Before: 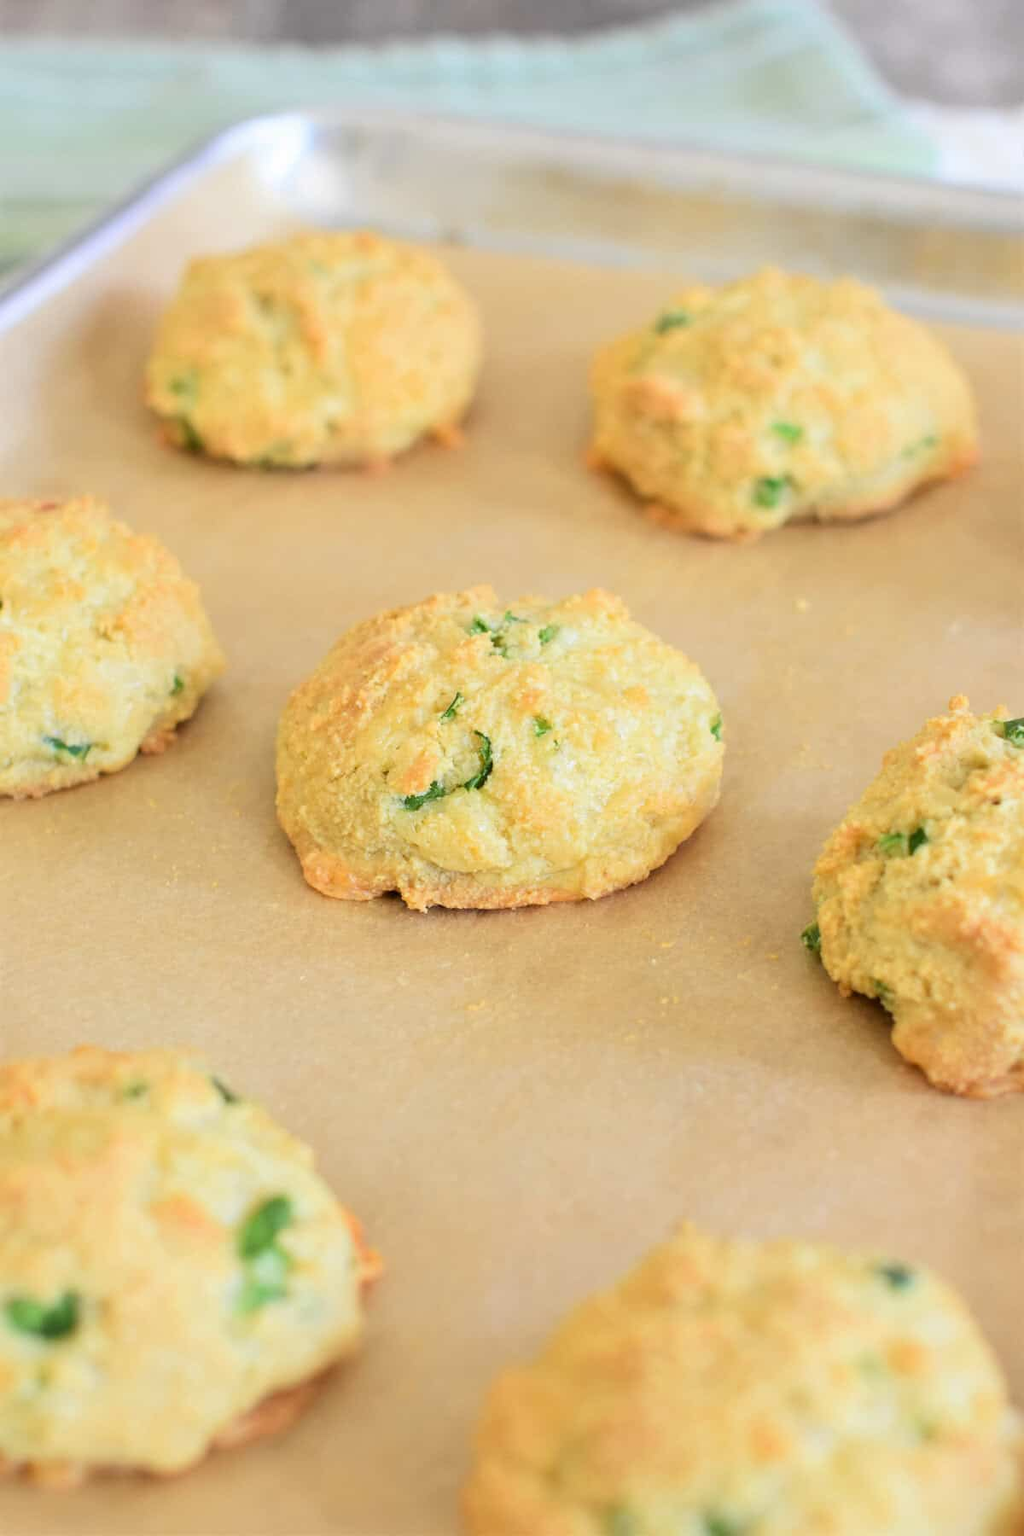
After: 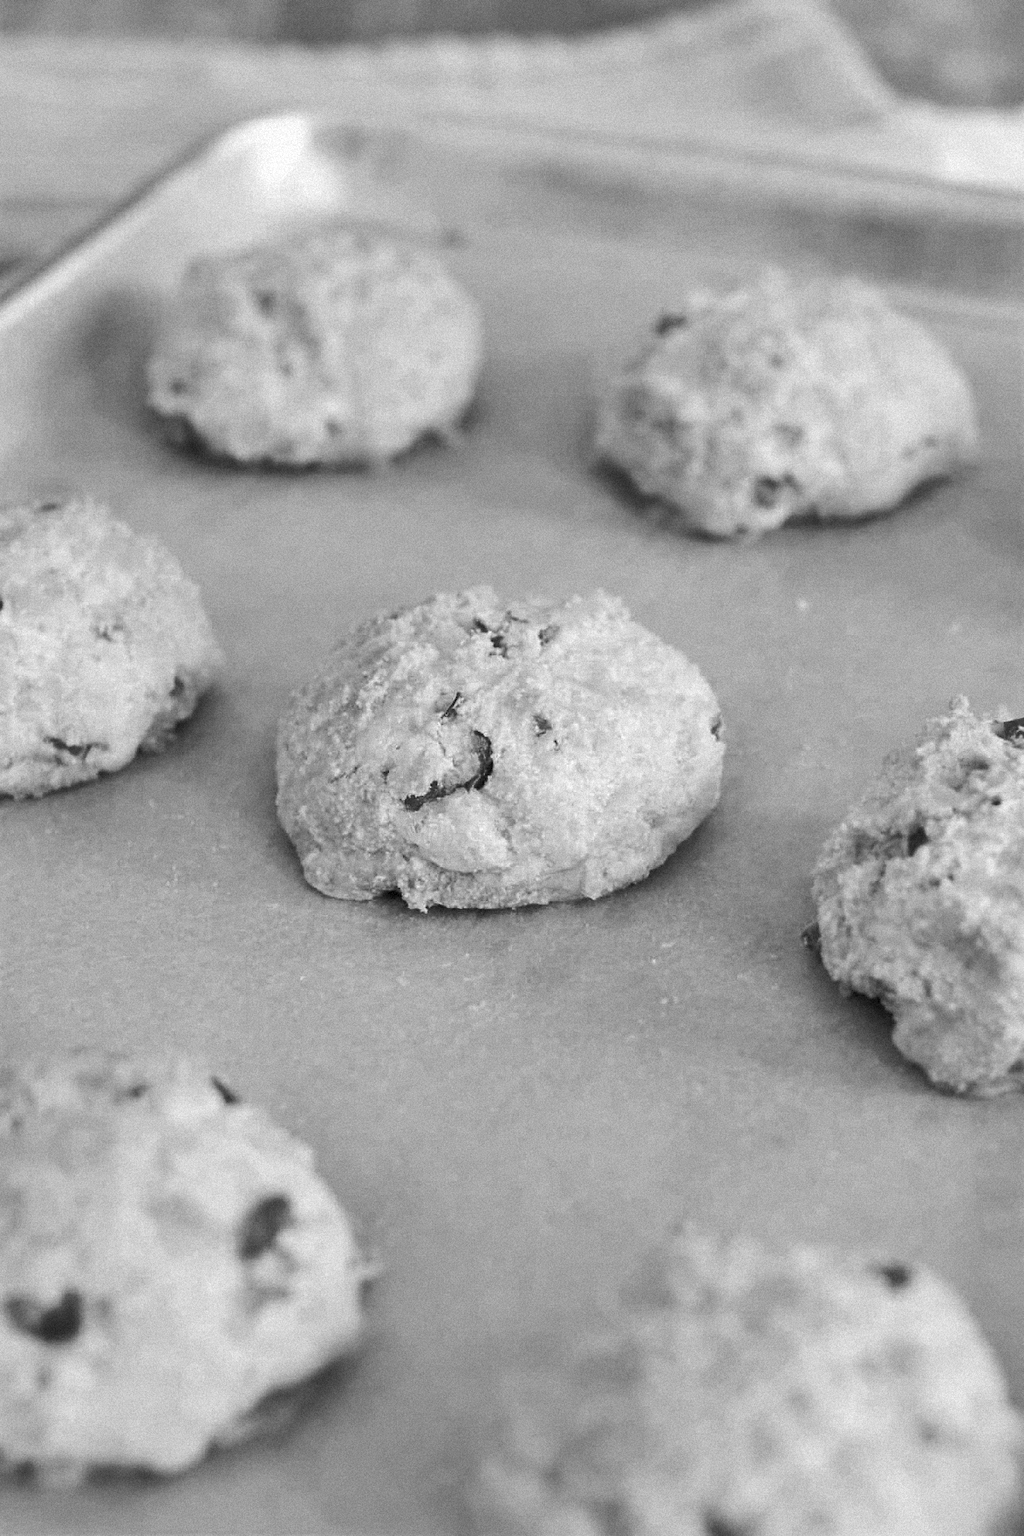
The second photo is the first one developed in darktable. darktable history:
grain: mid-tones bias 0%
shadows and highlights: radius 171.16, shadows 27, white point adjustment 3.13, highlights -67.95, soften with gaussian
monochrome: a -35.87, b 49.73, size 1.7
